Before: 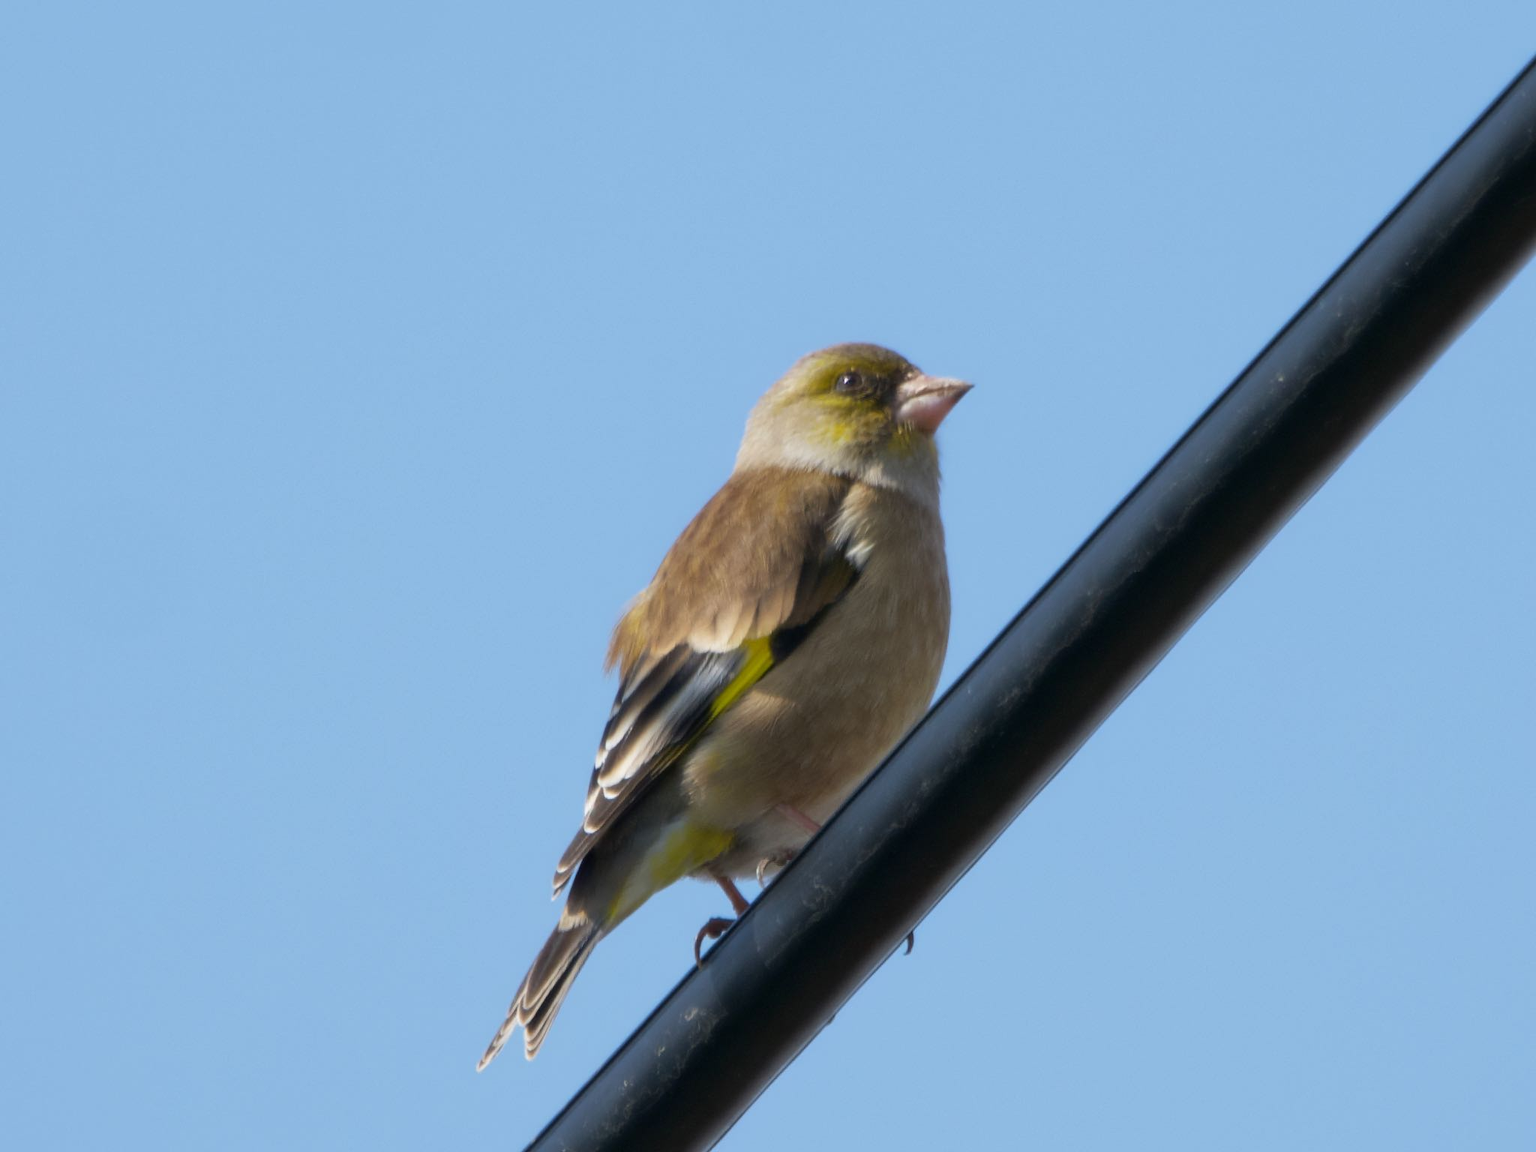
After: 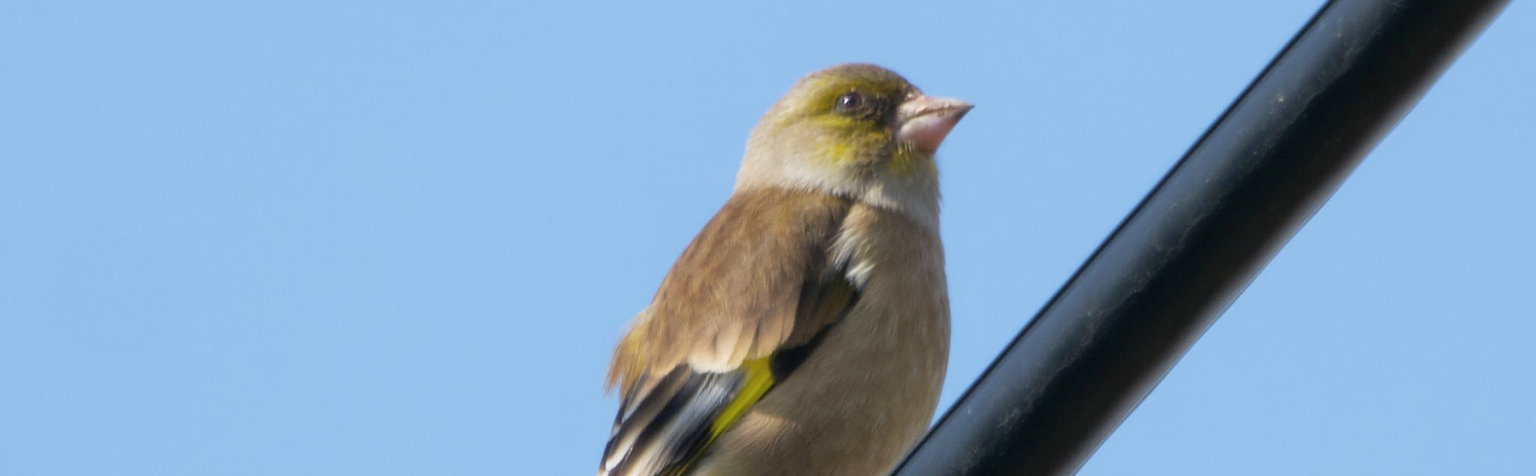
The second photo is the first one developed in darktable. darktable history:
contrast brightness saturation: contrast 0.05, brightness 0.062, saturation 0.008
crop and rotate: top 24.299%, bottom 34.324%
